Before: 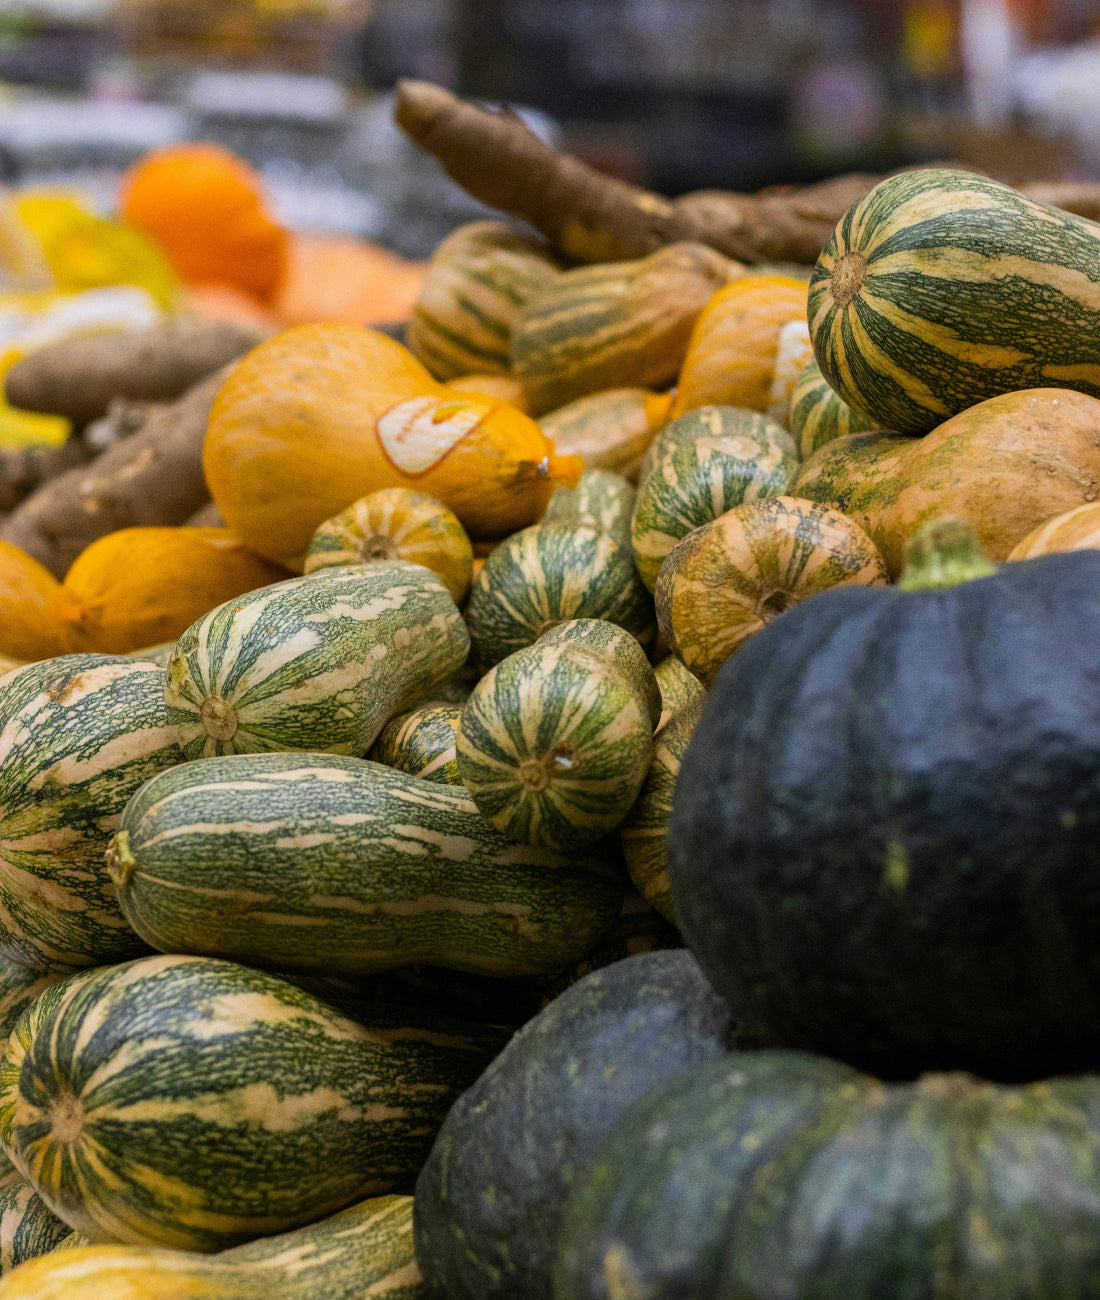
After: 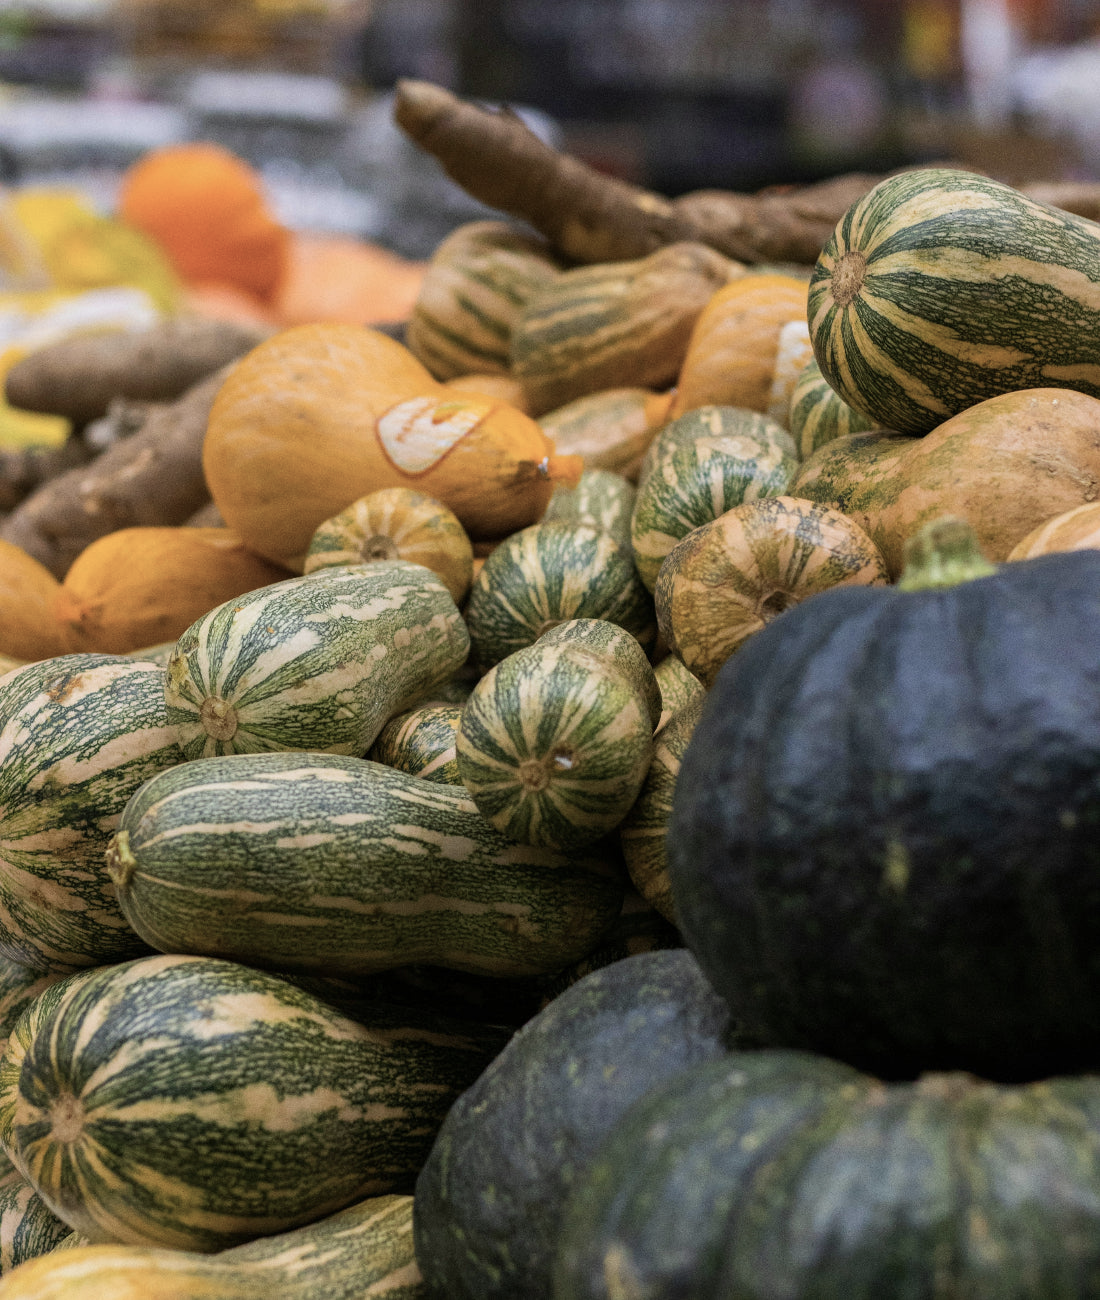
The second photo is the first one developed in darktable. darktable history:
rotate and perspective: crop left 0, crop top 0
color balance: input saturation 80.07%
